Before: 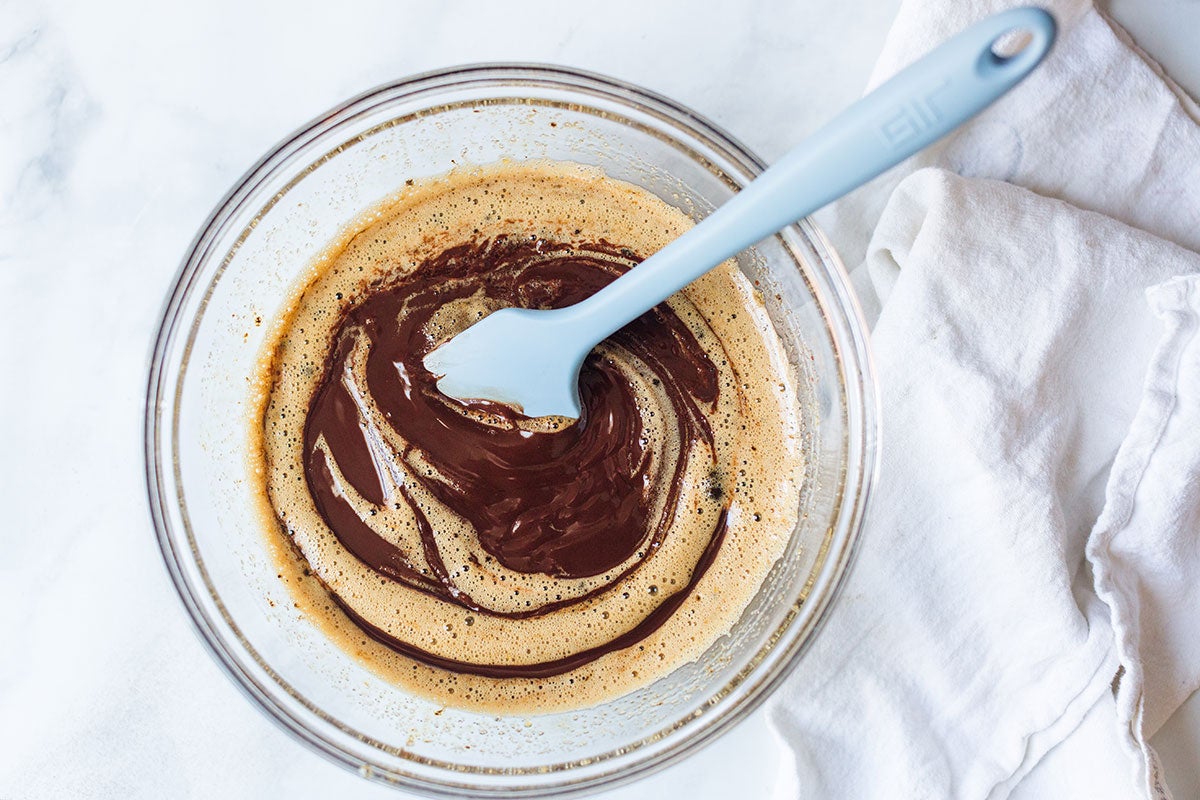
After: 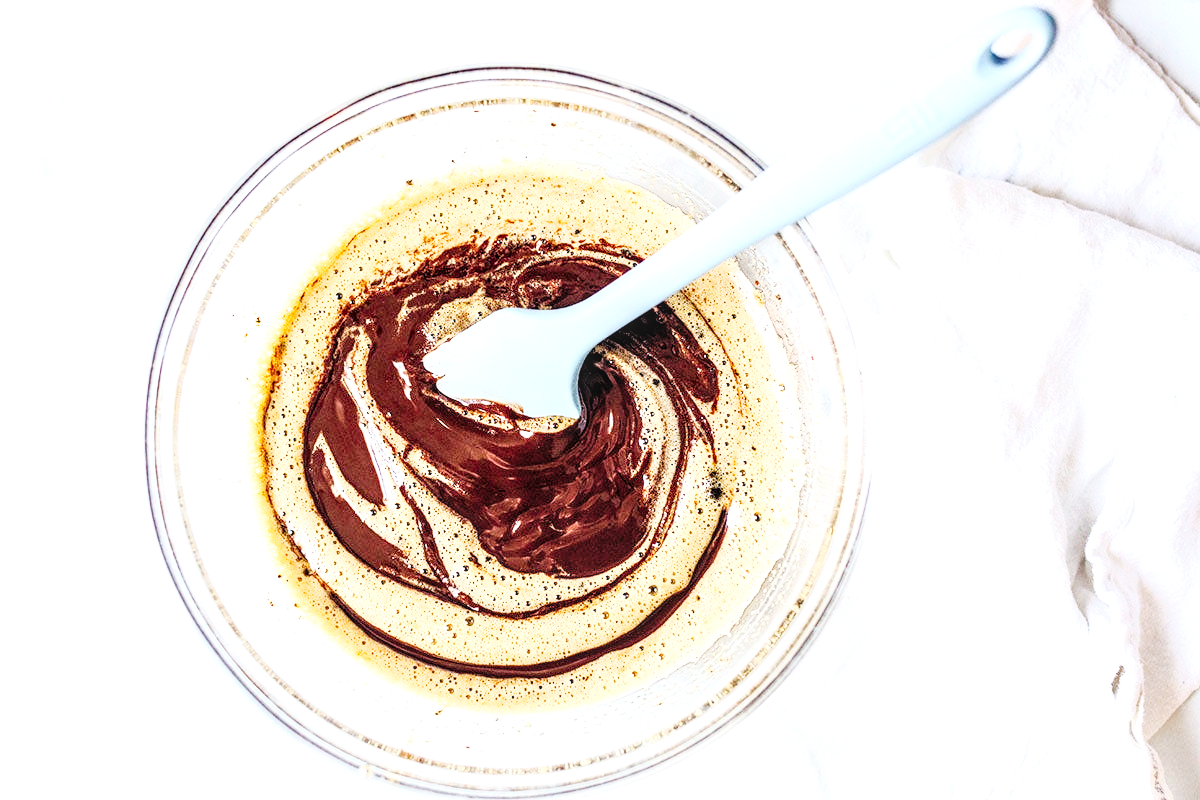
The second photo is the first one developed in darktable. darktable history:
local contrast: detail 142%
base curve: curves: ch0 [(0.017, 0) (0.425, 0.441) (0.844, 0.933) (1, 1)]
exposure: black level correction 0, exposure 1.199 EV, compensate highlight preservation false
tone curve: curves: ch0 [(0, 0.014) (0.17, 0.099) (0.398, 0.423) (0.725, 0.828) (0.872, 0.918) (1, 0.981)]; ch1 [(0, 0) (0.402, 0.36) (0.489, 0.491) (0.5, 0.503) (0.515, 0.52) (0.545, 0.572) (0.615, 0.662) (0.701, 0.725) (1, 1)]; ch2 [(0, 0) (0.42, 0.458) (0.485, 0.499) (0.503, 0.503) (0.531, 0.542) (0.561, 0.594) (0.644, 0.694) (0.717, 0.753) (1, 0.991)], preserve colors none
